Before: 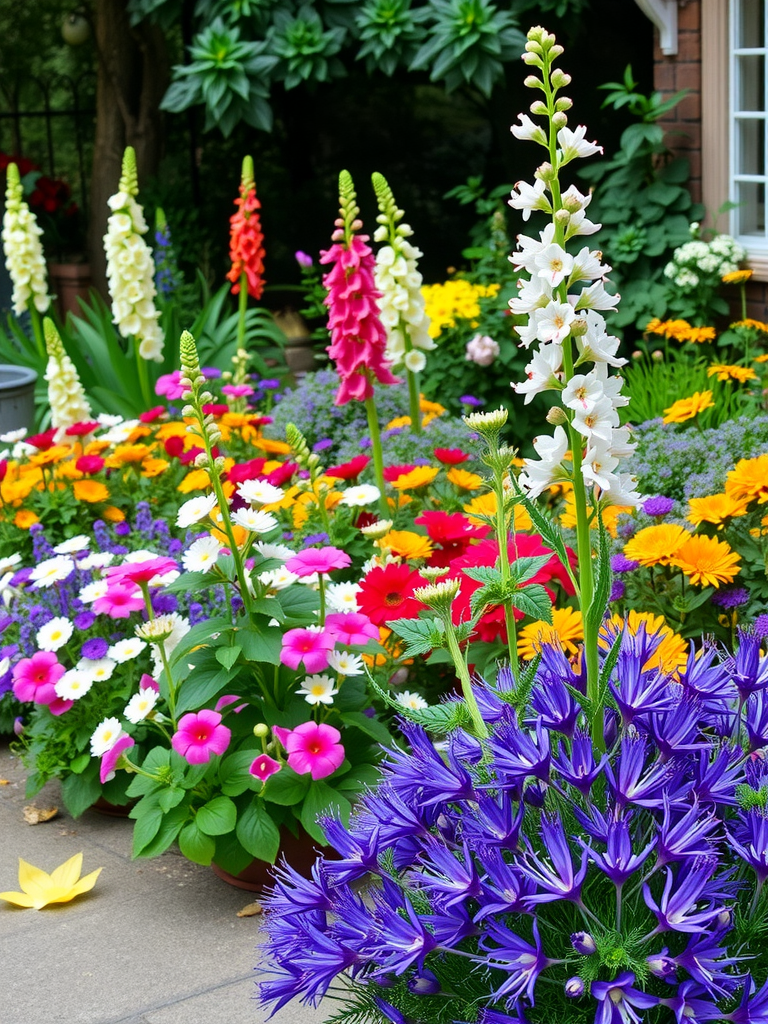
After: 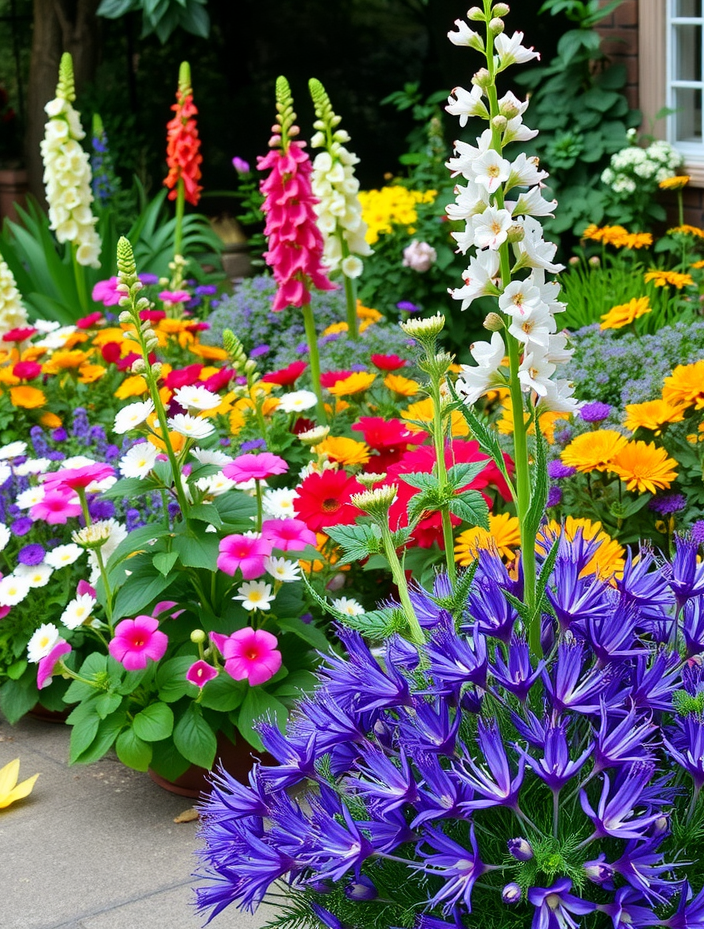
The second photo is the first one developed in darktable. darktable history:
crop and rotate: left 8.262%, top 9.226%
